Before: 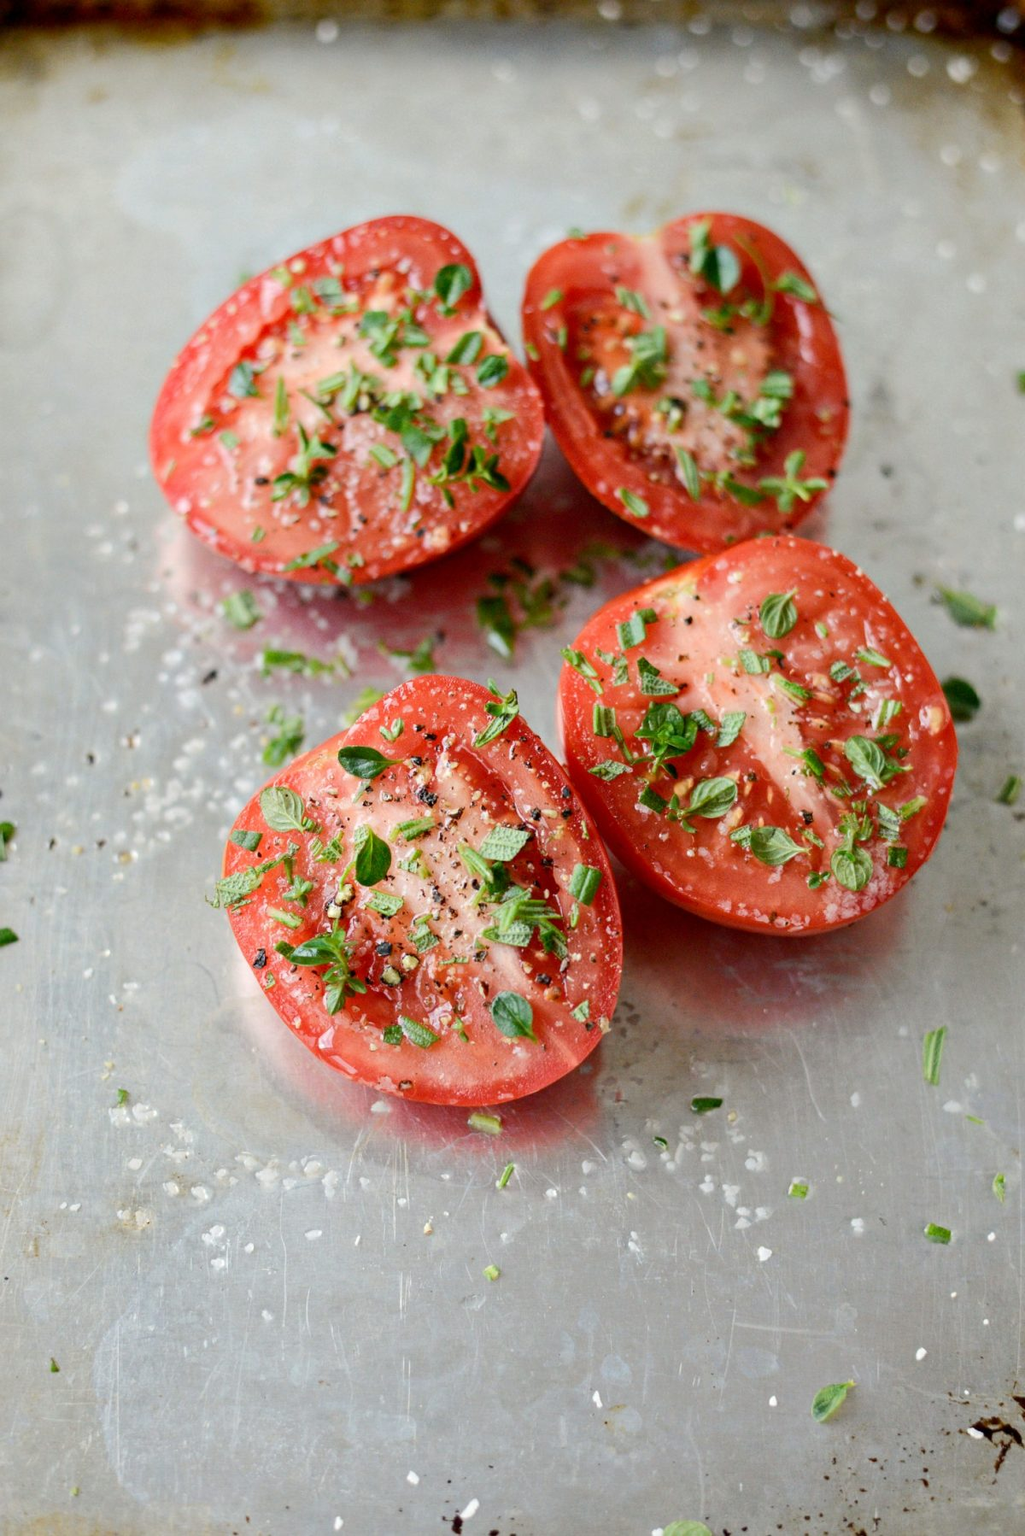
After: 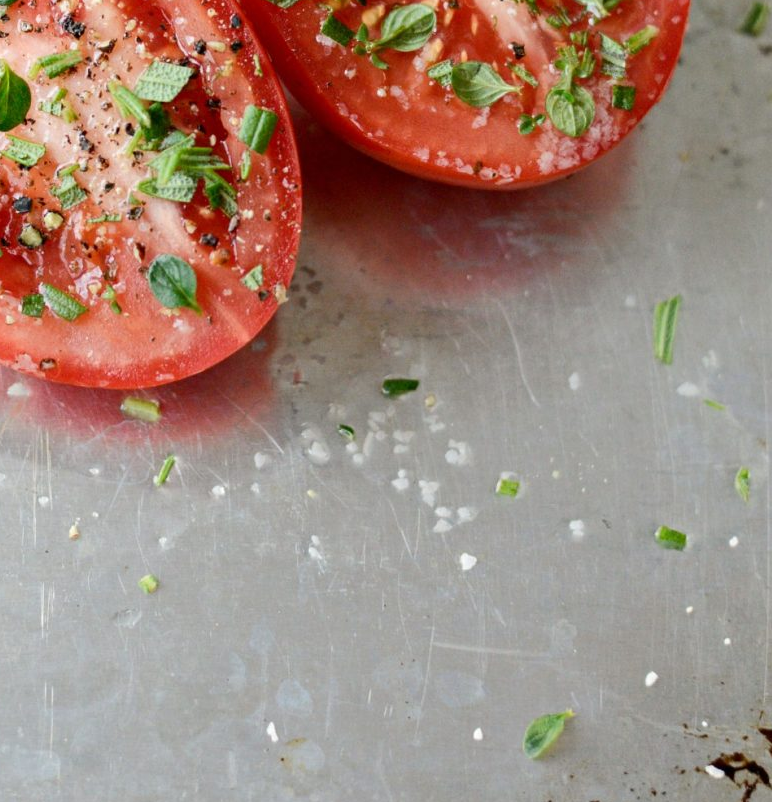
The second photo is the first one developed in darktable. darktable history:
crop and rotate: left 35.621%, top 50.461%, bottom 4.906%
